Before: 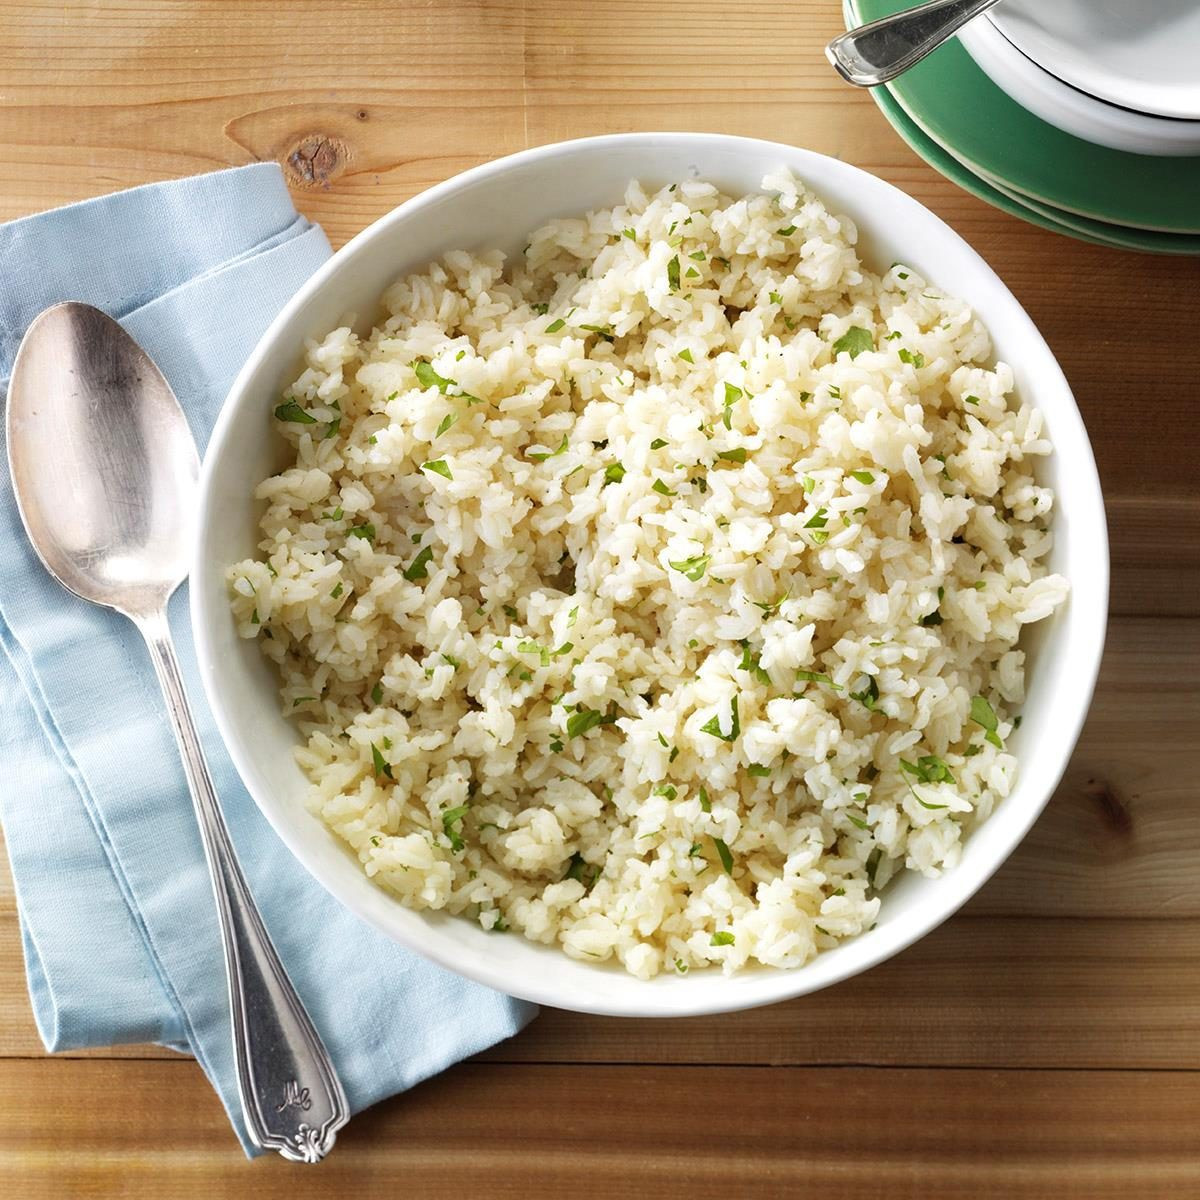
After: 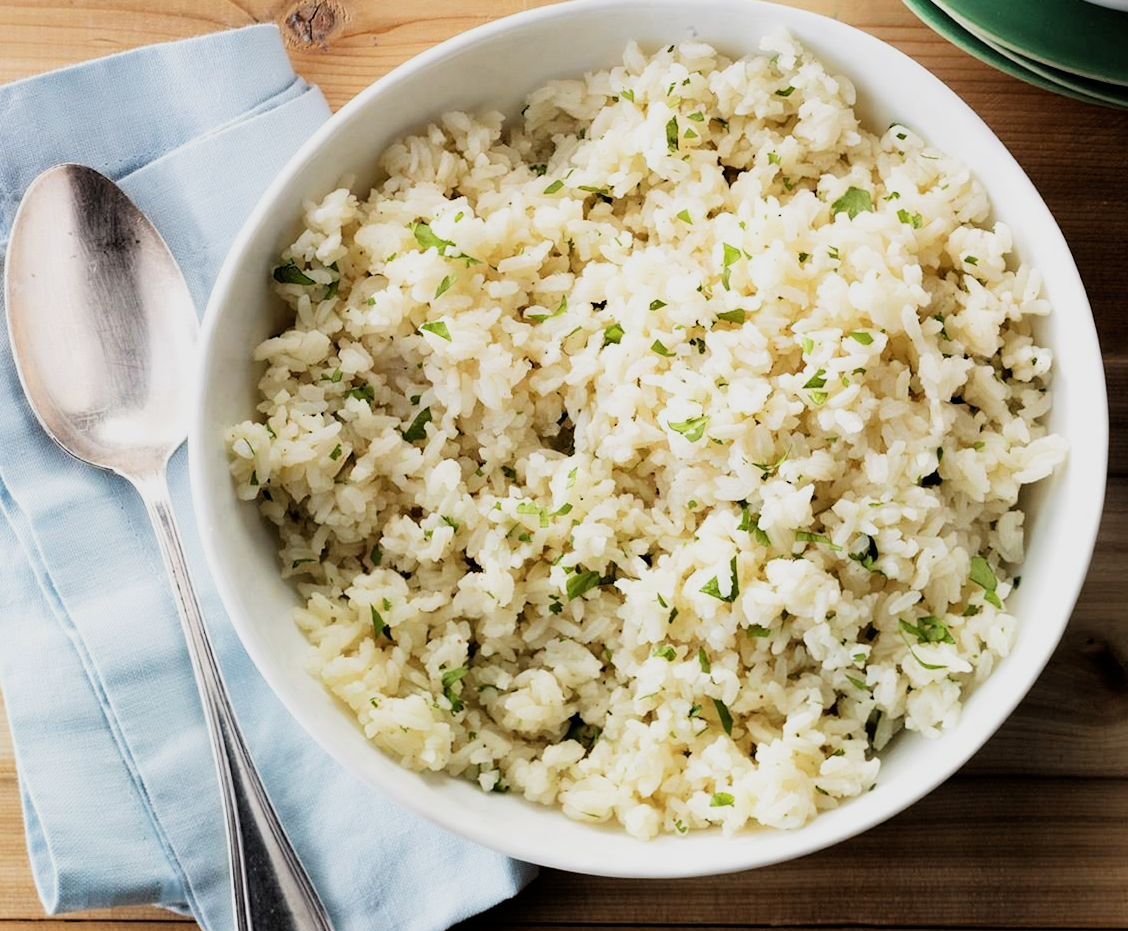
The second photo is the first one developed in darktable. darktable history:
crop and rotate: angle 0.113°, top 11.511%, right 5.784%, bottom 10.747%
filmic rgb: black relative exposure -5.12 EV, white relative exposure 3.97 EV, hardness 2.88, contrast 1.41, highlights saturation mix -28.73%
